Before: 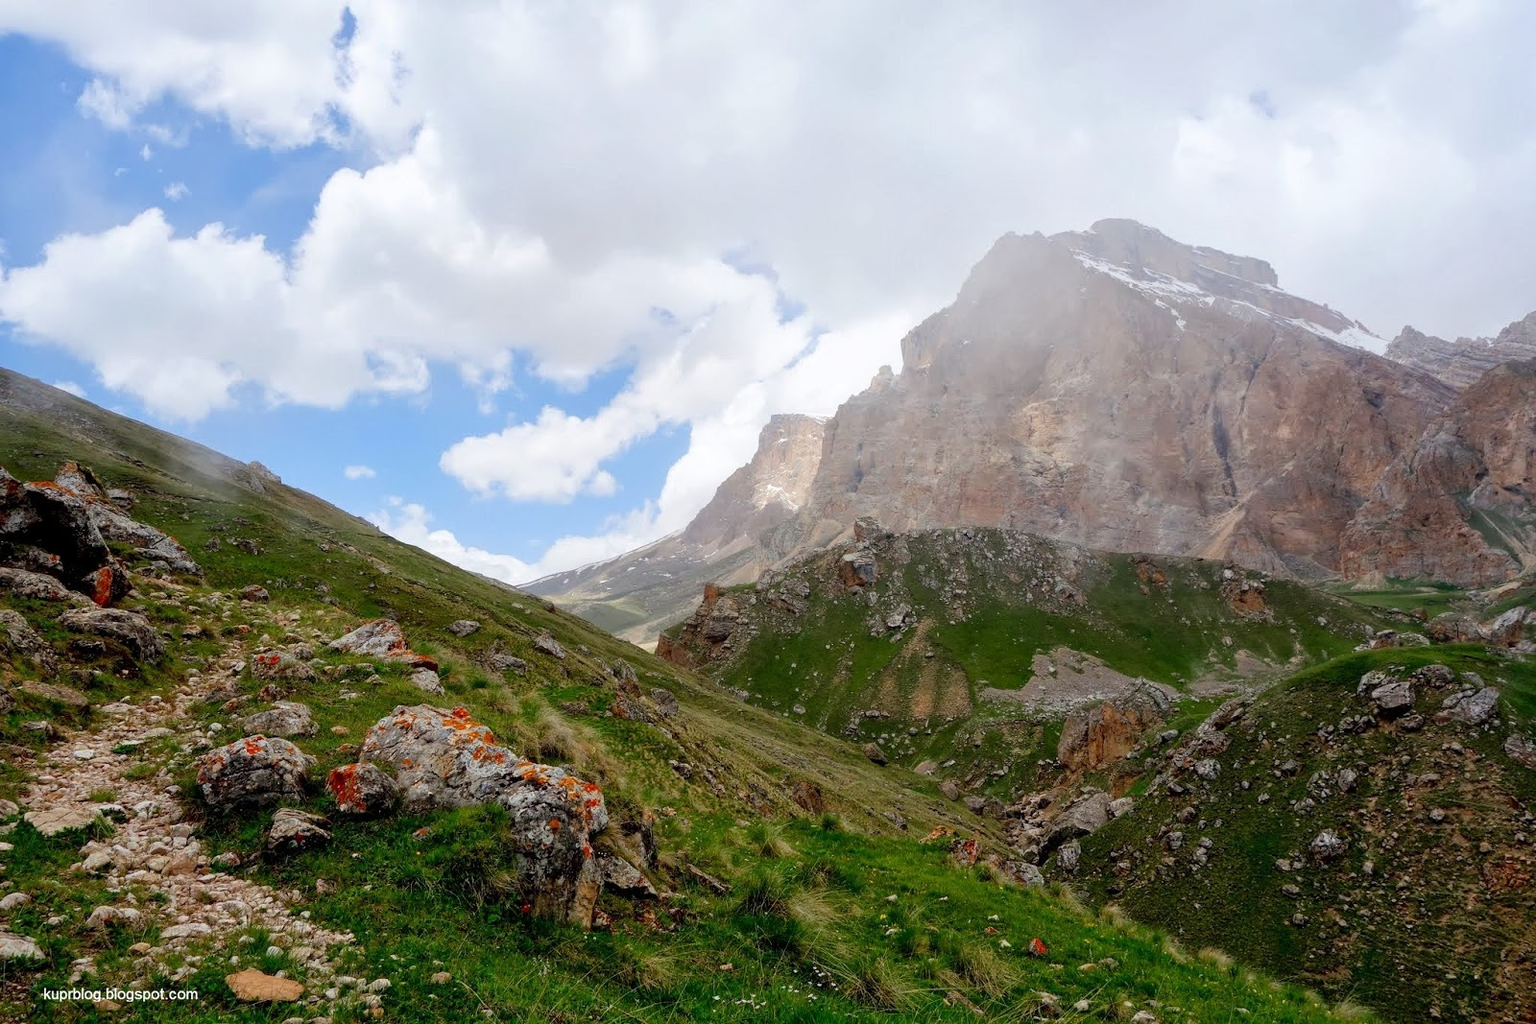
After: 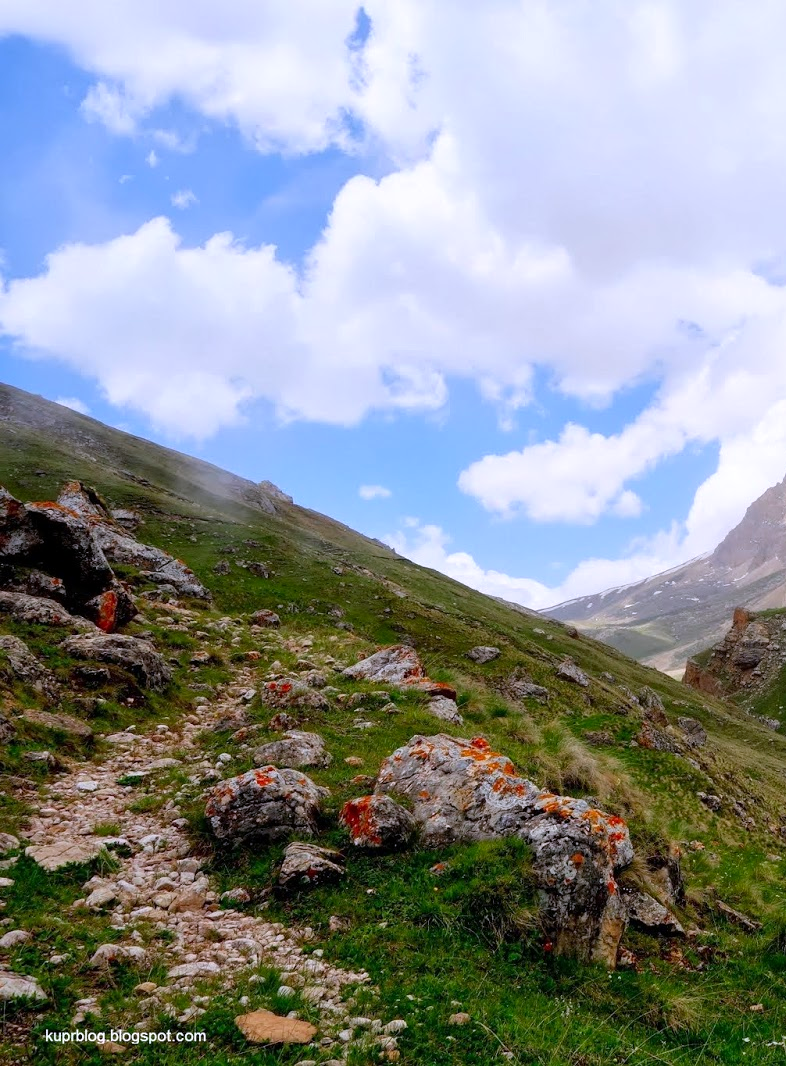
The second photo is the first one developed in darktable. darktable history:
crop and rotate: left 0%, top 0%, right 50.845%
contrast brightness saturation: contrast 0.04, saturation 0.07
white balance: red 1.004, blue 1.096
